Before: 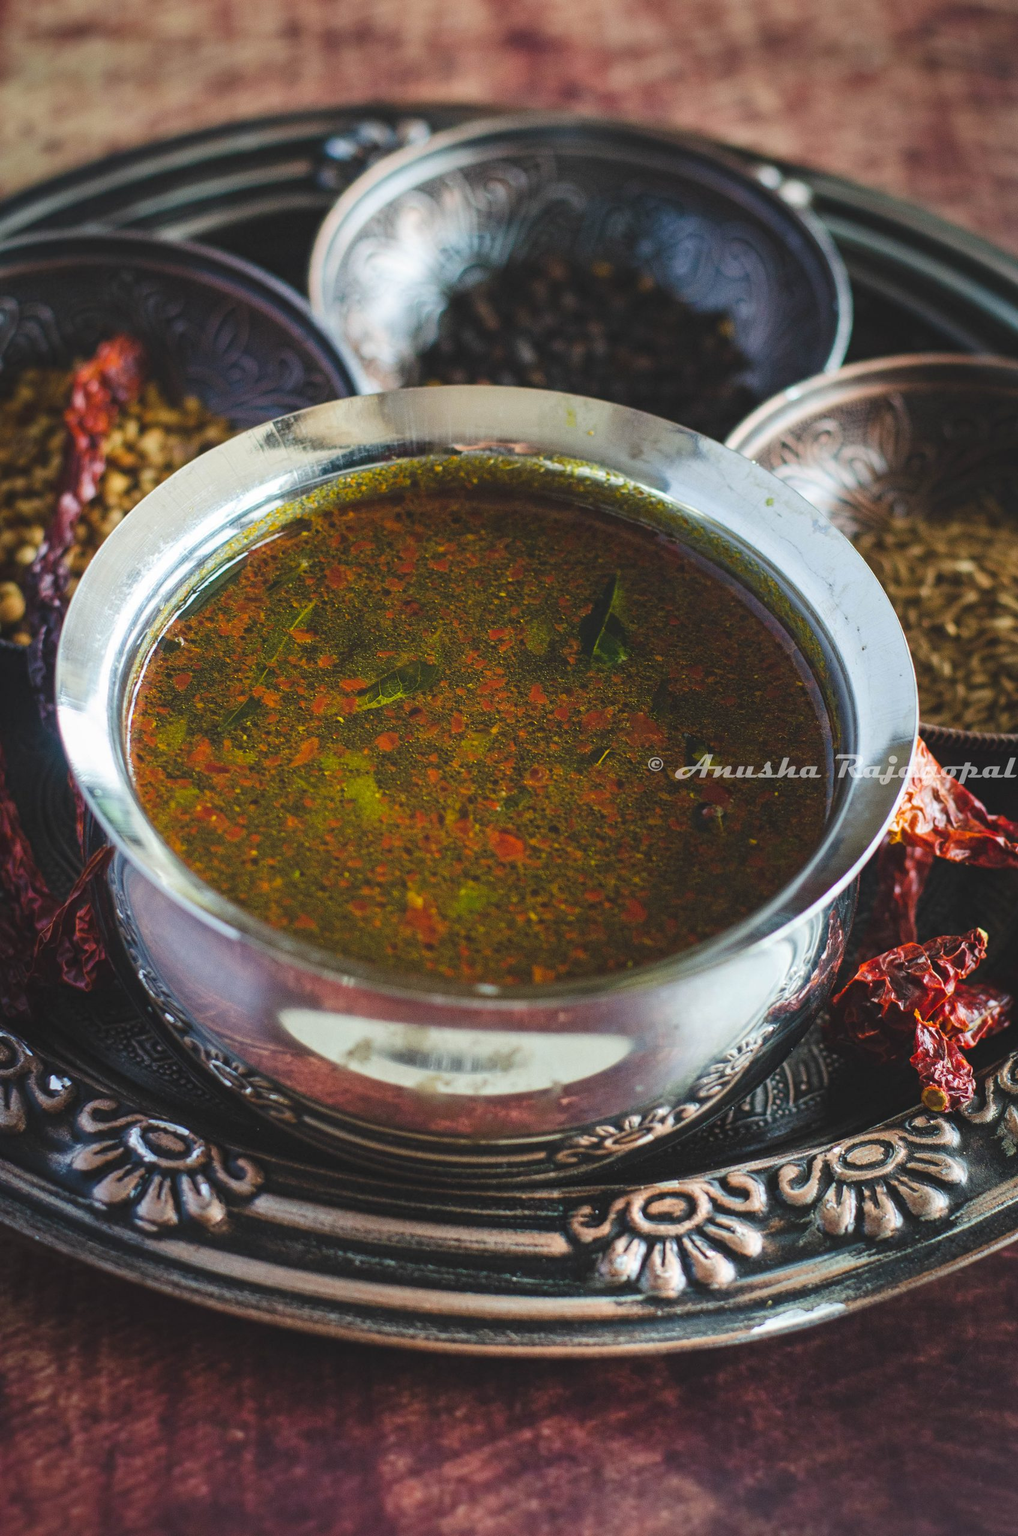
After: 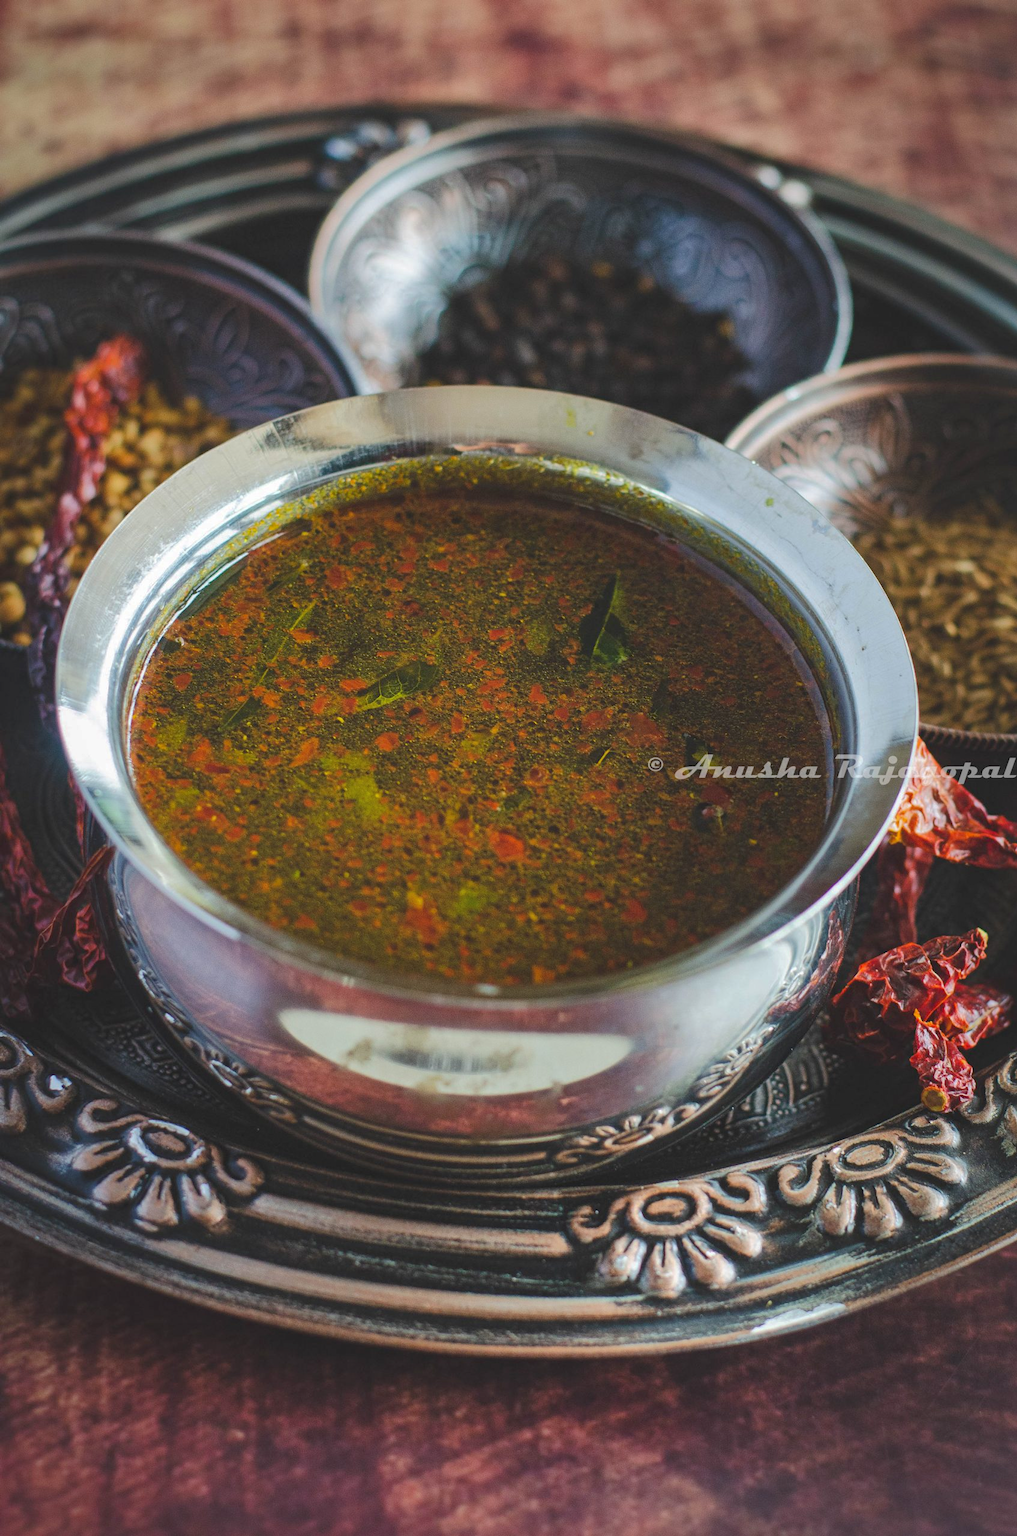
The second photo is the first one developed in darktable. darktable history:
shadows and highlights: shadows 39.34, highlights -59.7
